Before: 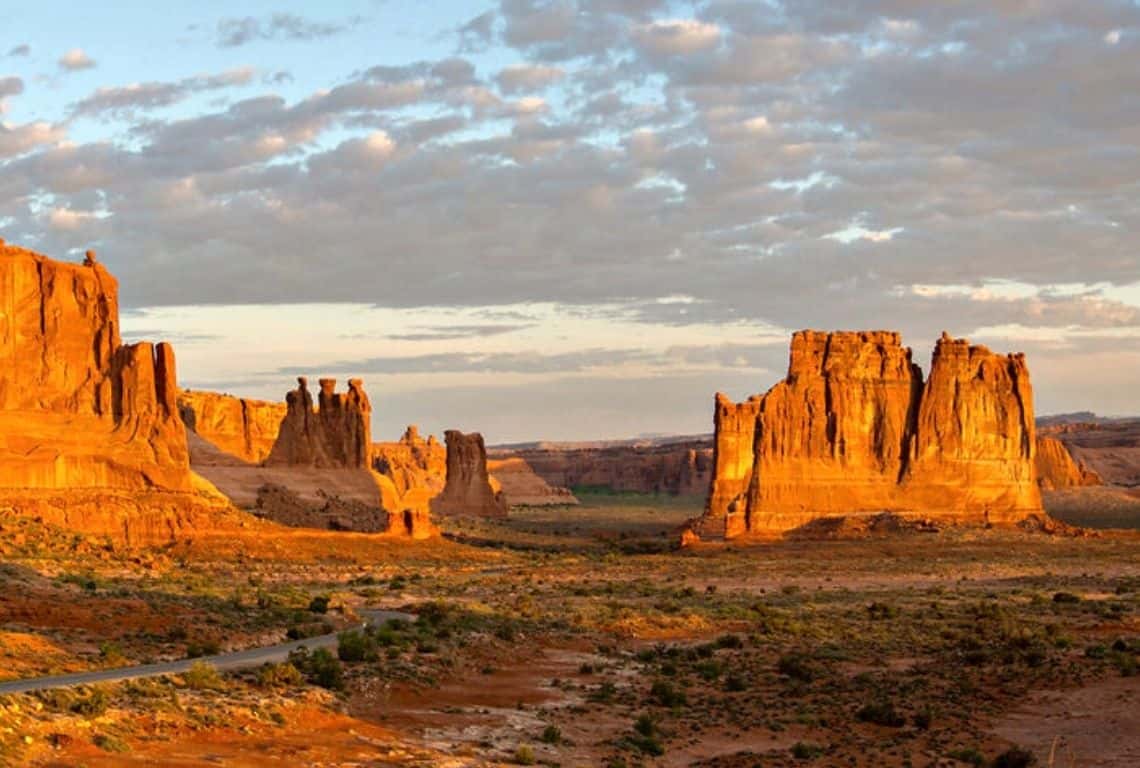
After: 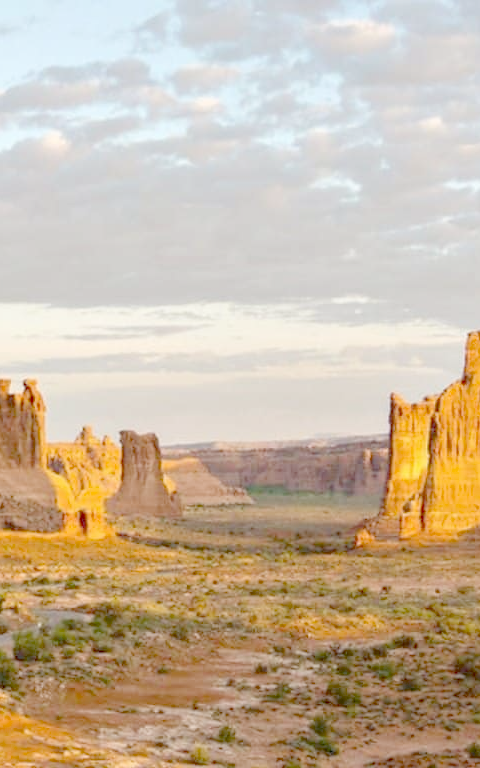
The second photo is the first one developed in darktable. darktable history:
crop: left 28.583%, right 29.231%
